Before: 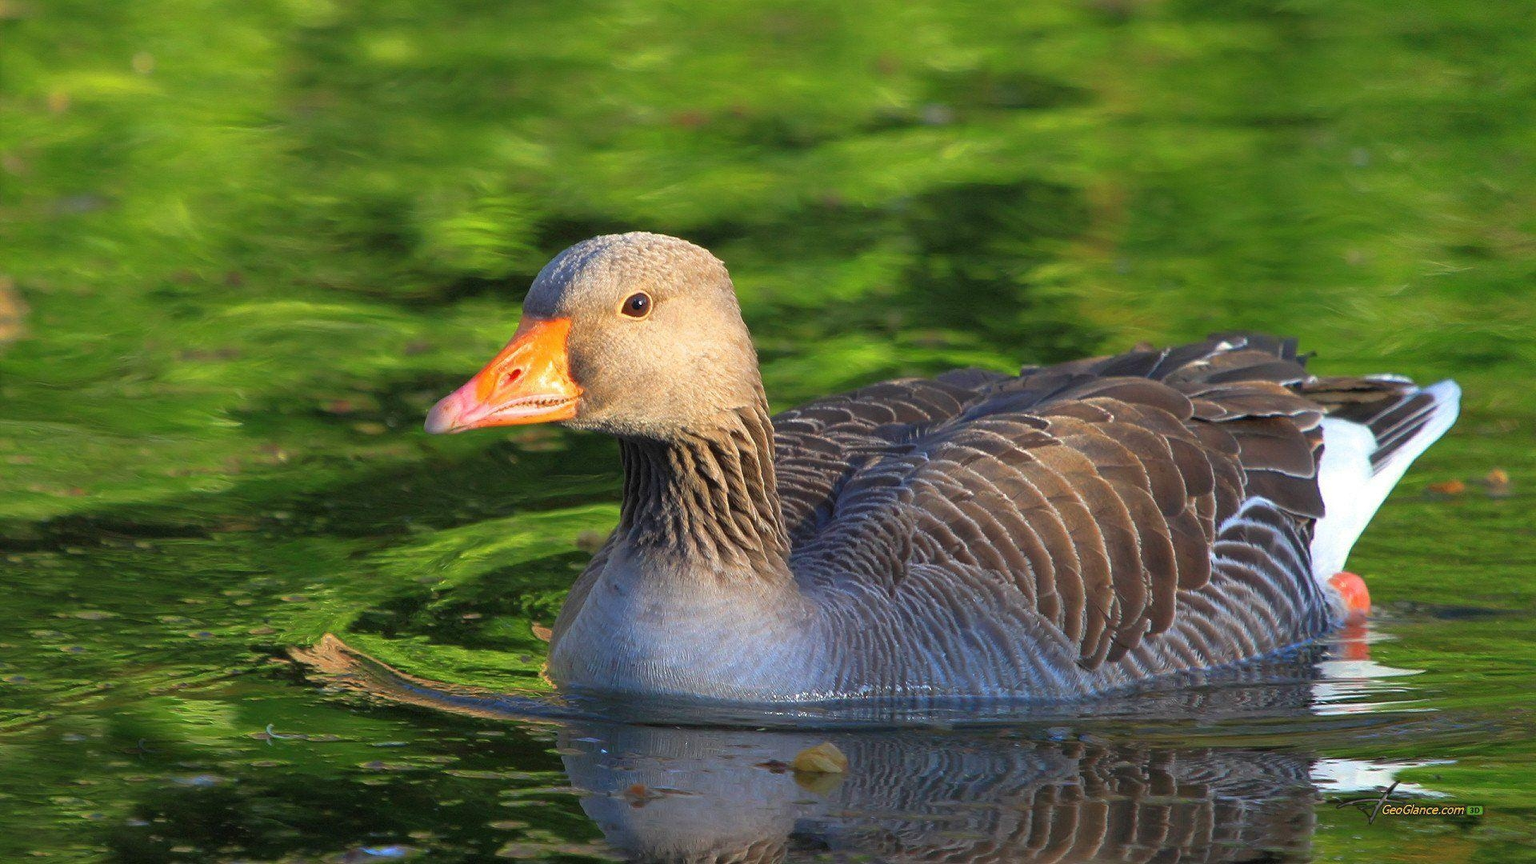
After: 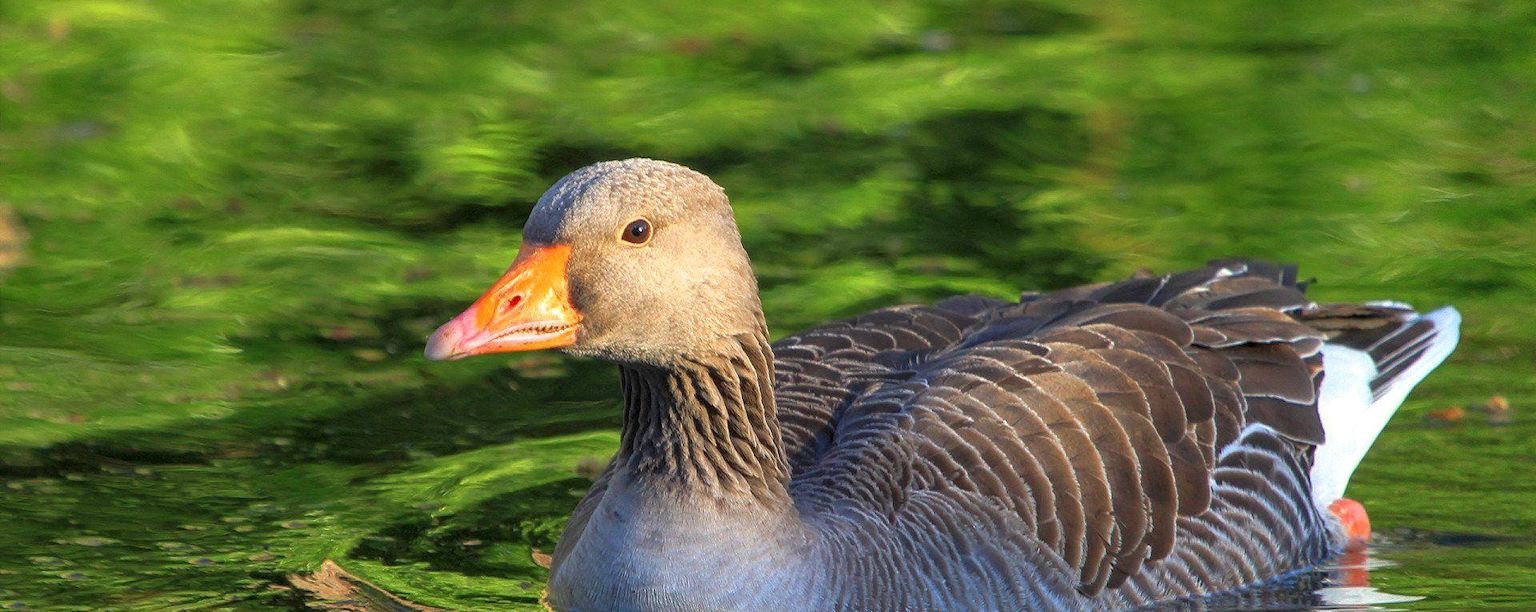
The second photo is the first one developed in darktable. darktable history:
local contrast: on, module defaults
crop and rotate: top 8.585%, bottom 20.576%
